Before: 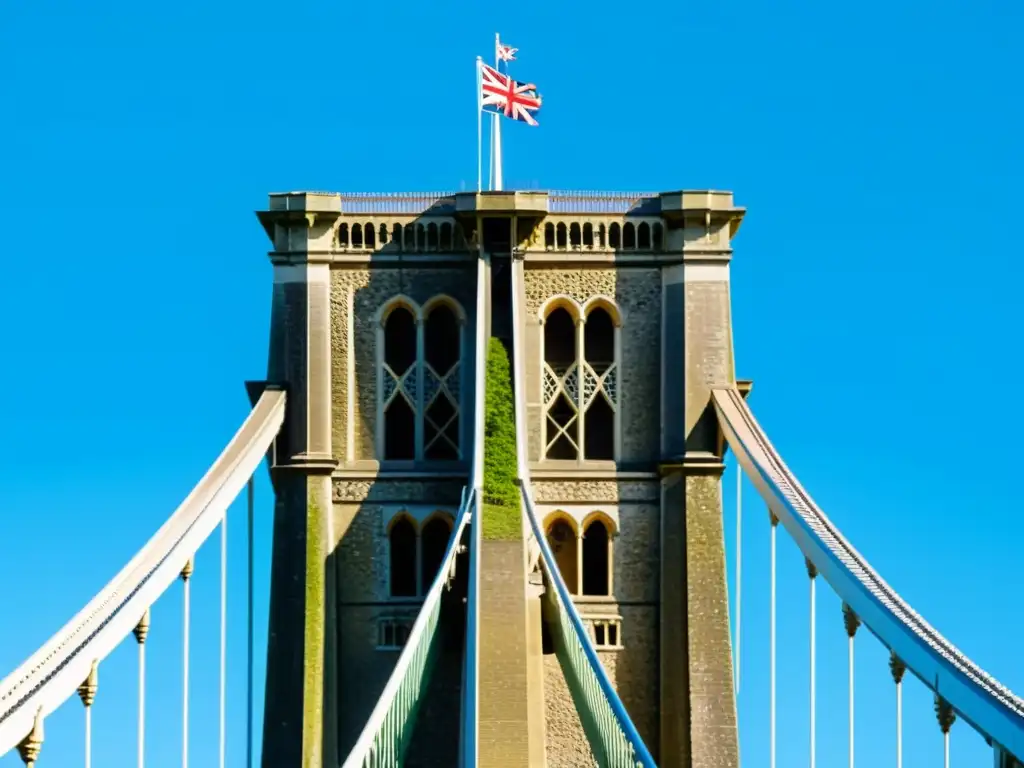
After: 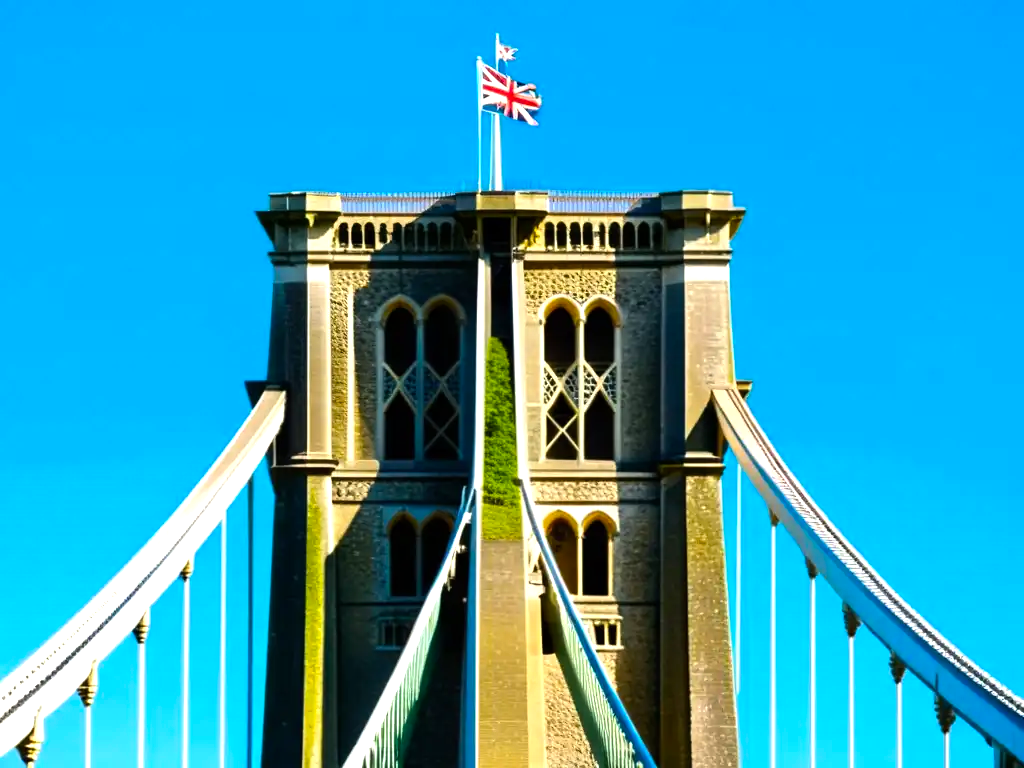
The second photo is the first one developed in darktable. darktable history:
color balance rgb: perceptual saturation grading › global saturation 25.623%, perceptual brilliance grading › highlights 15.778%, perceptual brilliance grading › mid-tones 6.037%, perceptual brilliance grading › shadows -15.834%
